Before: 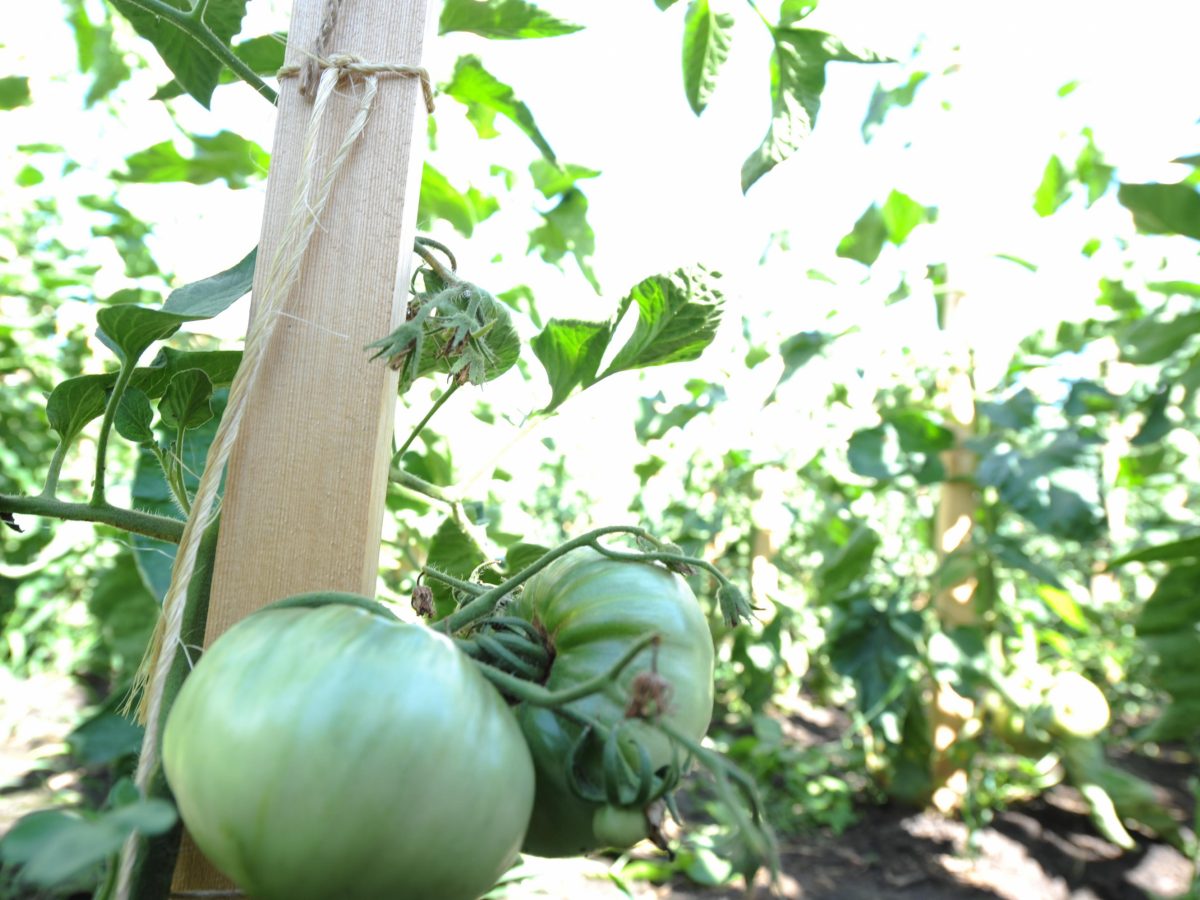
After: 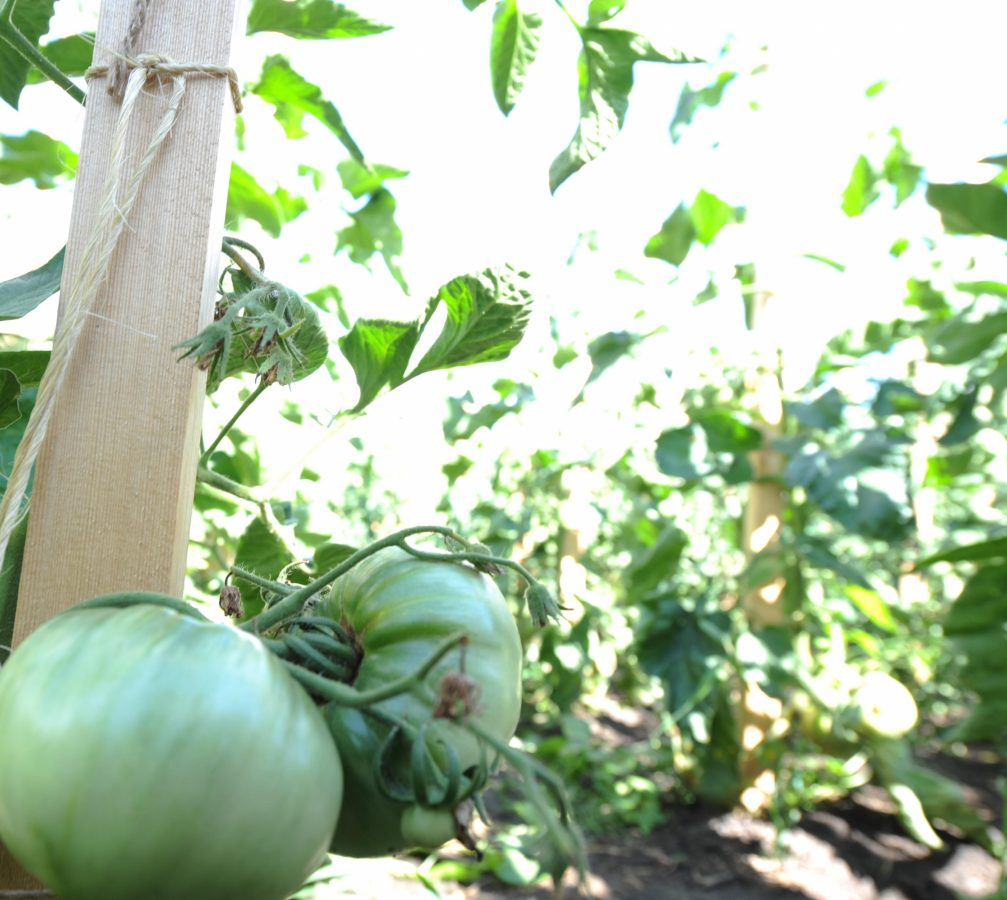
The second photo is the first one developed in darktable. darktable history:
crop: left 16.063%
